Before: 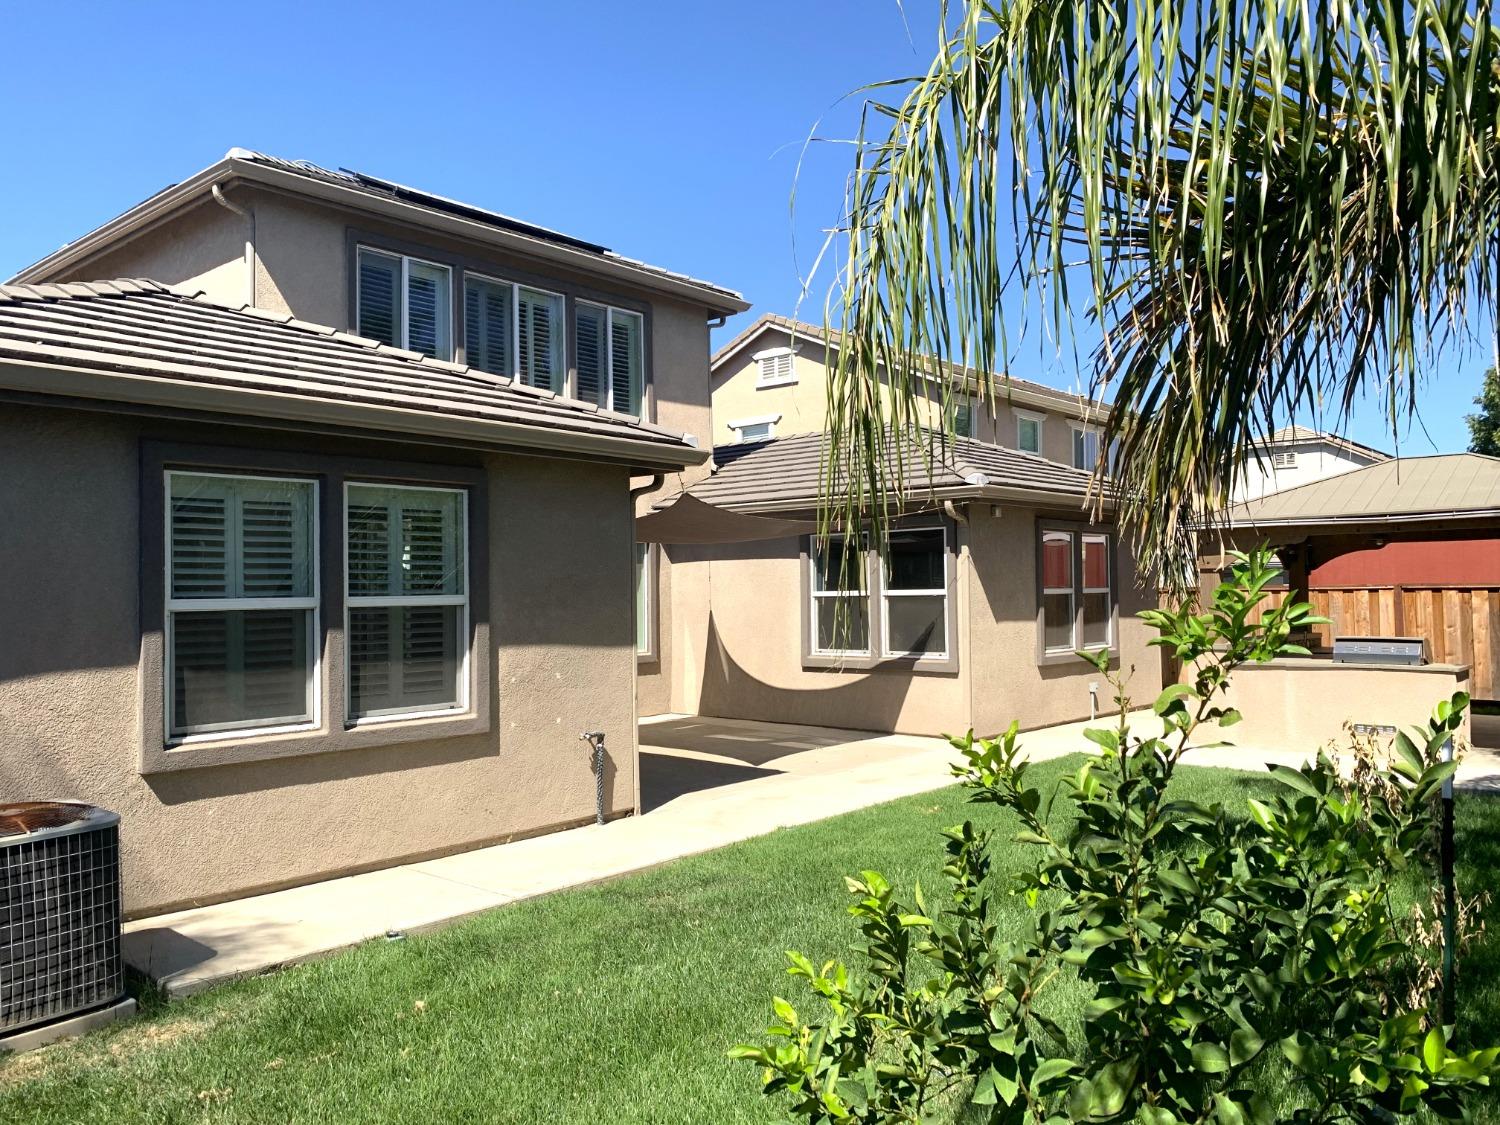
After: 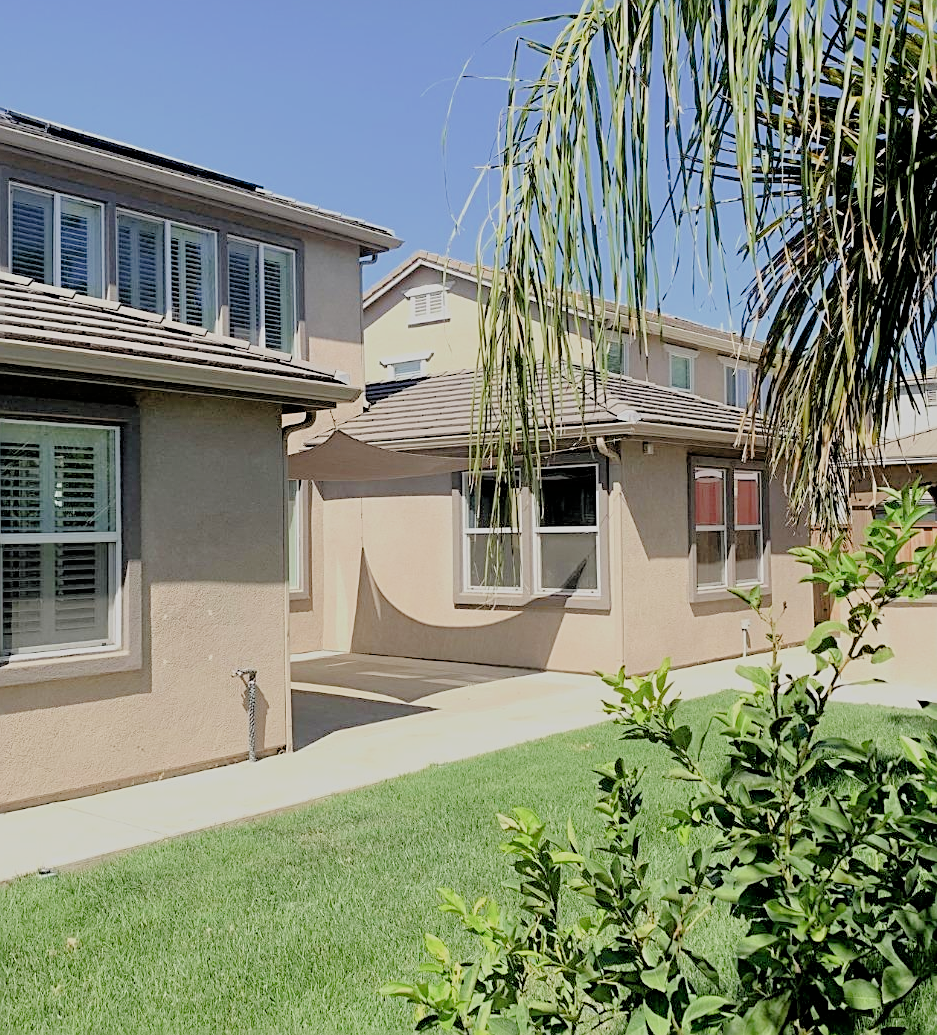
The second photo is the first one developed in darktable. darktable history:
sharpen: on, module defaults
exposure: exposure 1.148 EV, compensate highlight preservation false
filmic rgb: black relative exposure -4.42 EV, white relative exposure 6.61 EV, hardness 1.83, contrast 0.511
crop and rotate: left 23.235%, top 5.626%, right 14.293%, bottom 2.312%
